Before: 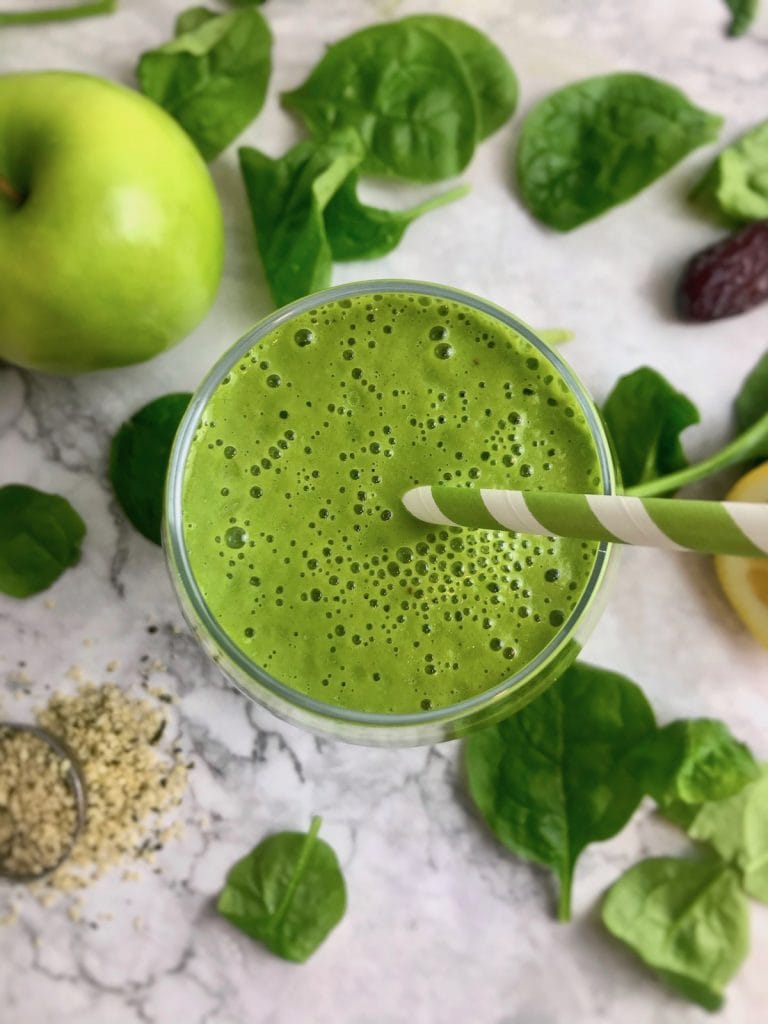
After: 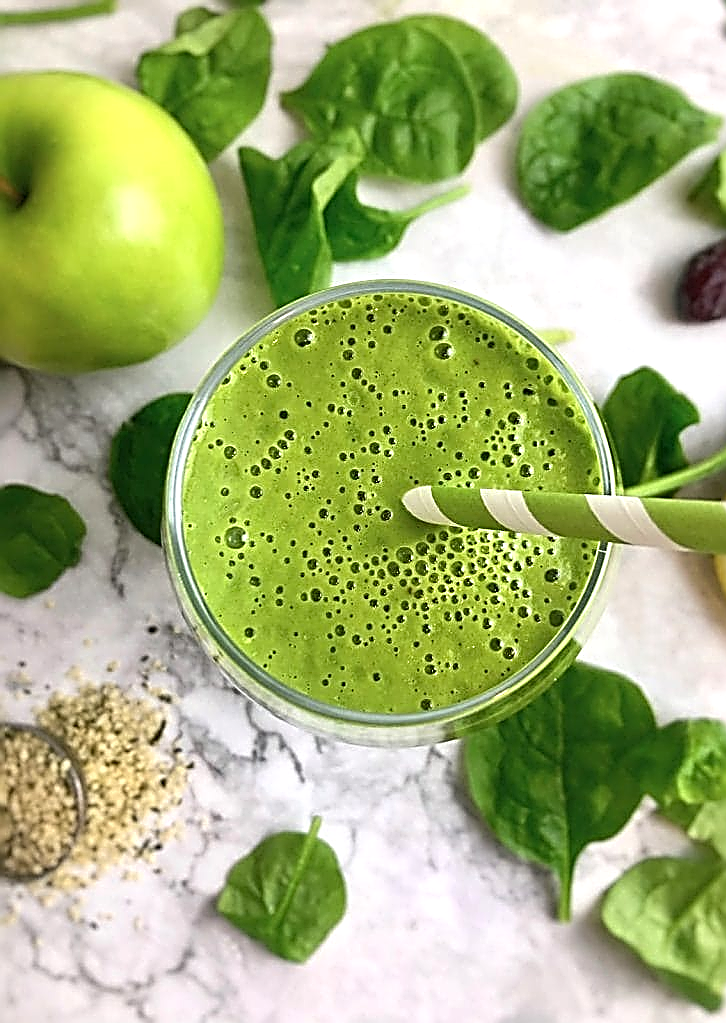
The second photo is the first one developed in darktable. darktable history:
crop and rotate: left 0%, right 5.371%
exposure: exposure 0.459 EV, compensate exposure bias true, compensate highlight preservation false
sharpen: amount 1.991
